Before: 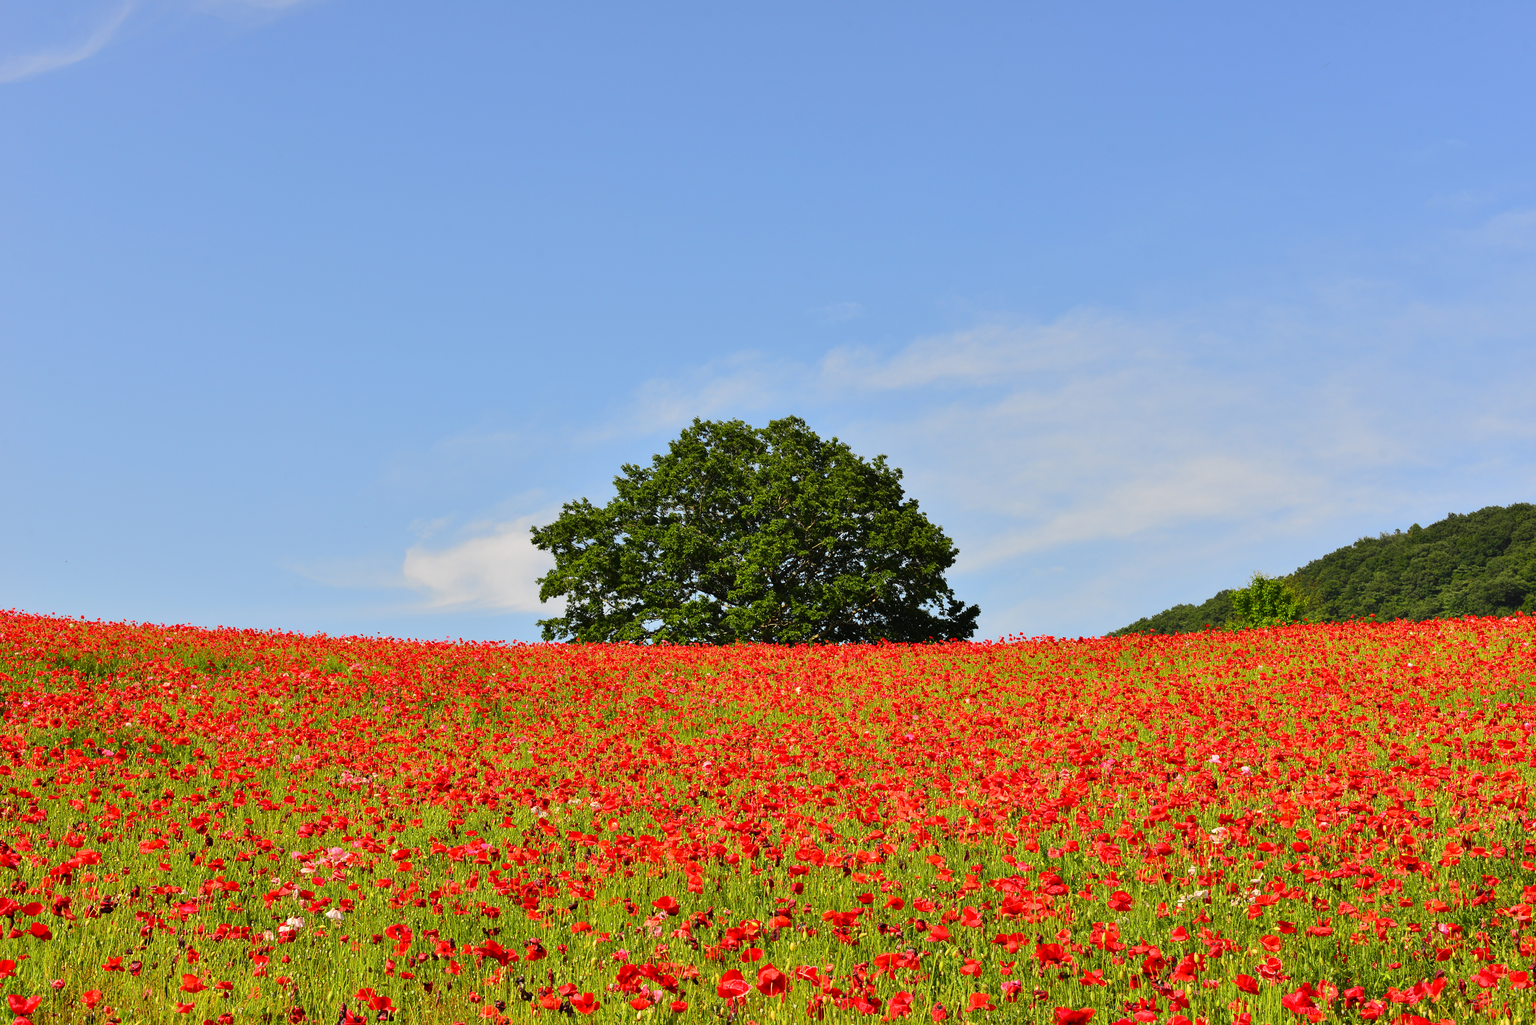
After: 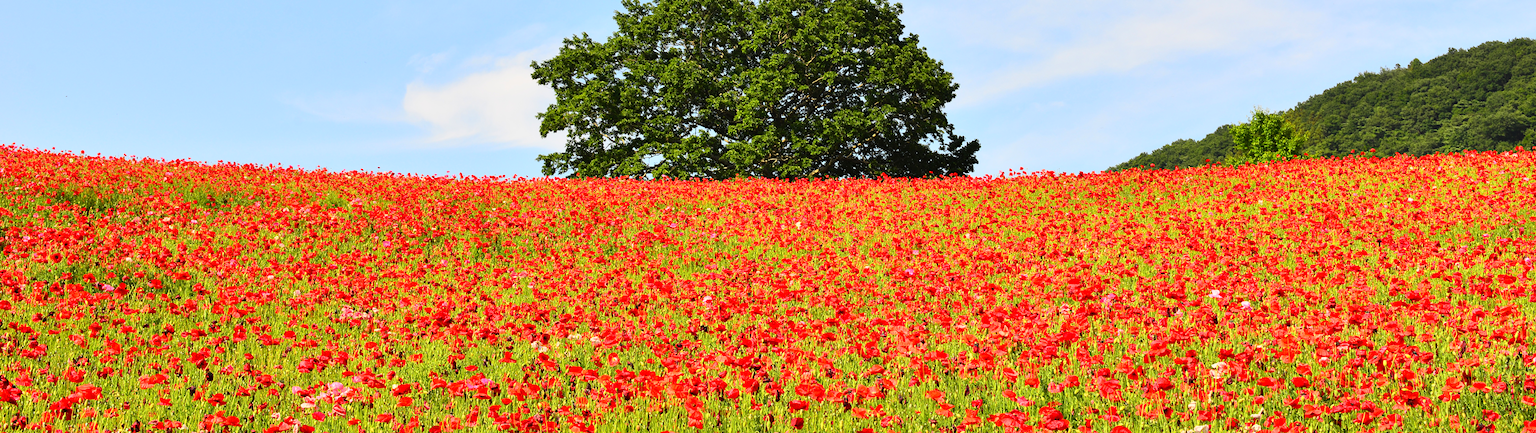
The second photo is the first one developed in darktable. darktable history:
exposure: compensate highlight preservation false
base curve: curves: ch0 [(0, 0) (0.579, 0.807) (1, 1)]
crop: top 45.415%, bottom 12.294%
